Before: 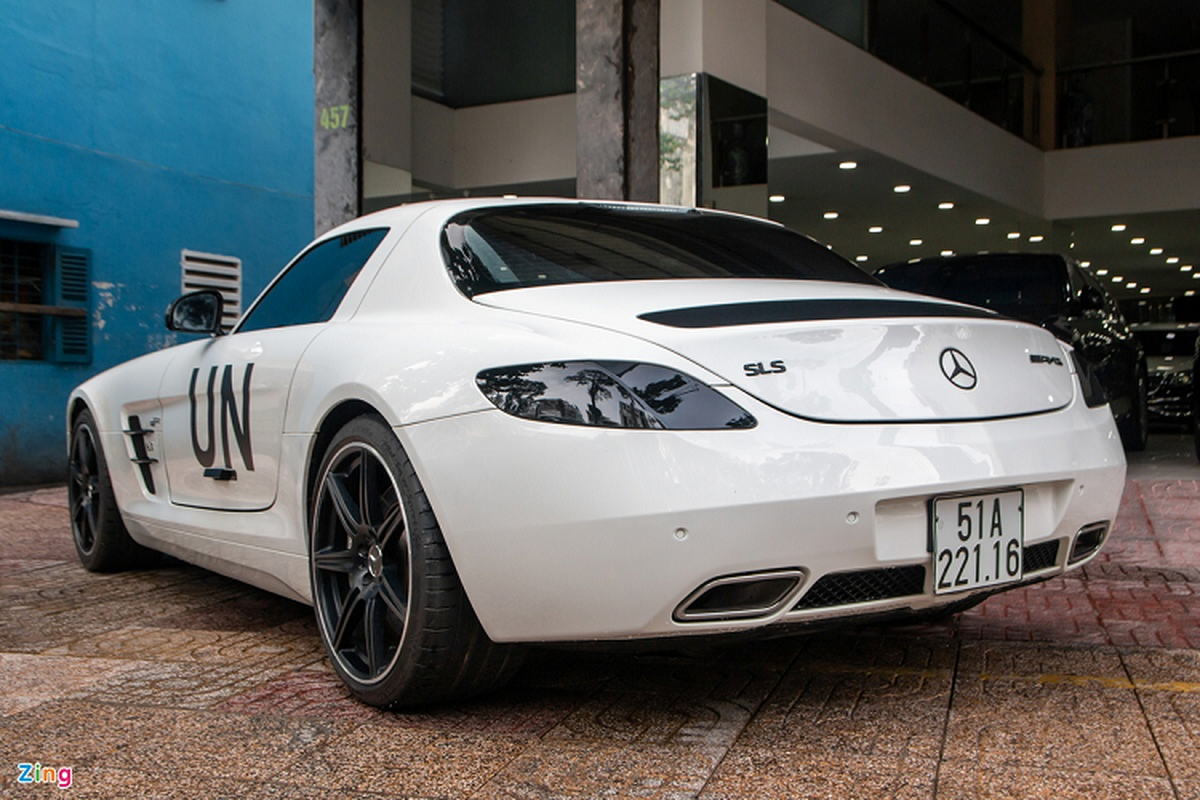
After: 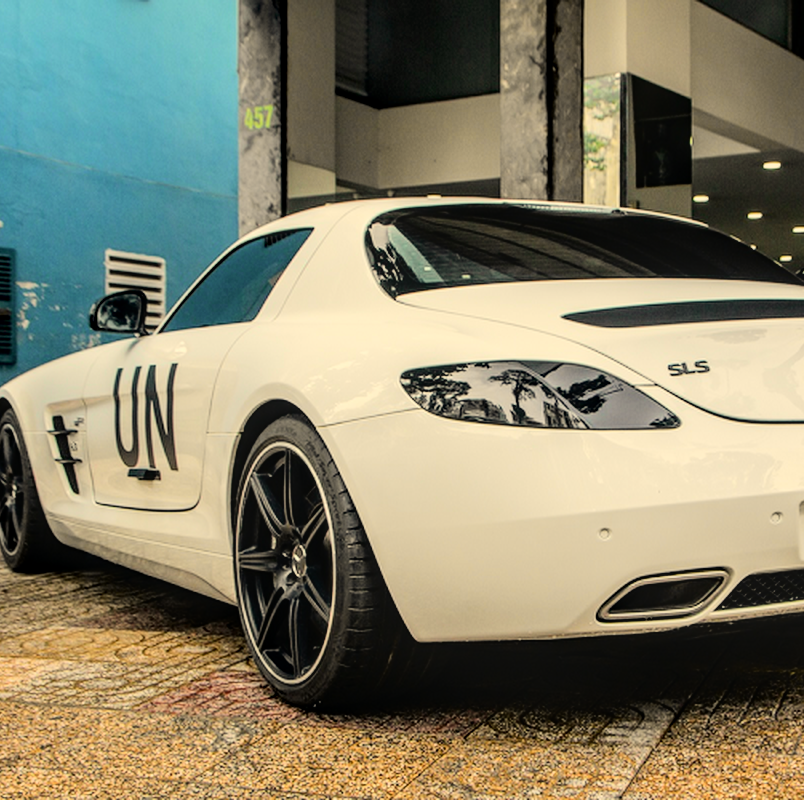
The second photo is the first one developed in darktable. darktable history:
tone equalizer: -8 EV -0.748 EV, -7 EV -0.732 EV, -6 EV -0.572 EV, -5 EV -0.41 EV, -3 EV 0.382 EV, -2 EV 0.6 EV, -1 EV 0.699 EV, +0 EV 0.762 EV
tone curve: curves: ch0 [(0, 0) (0.048, 0.024) (0.099, 0.082) (0.227, 0.255) (0.407, 0.482) (0.543, 0.634) (0.719, 0.77) (0.837, 0.843) (1, 0.906)]; ch1 [(0, 0) (0.3, 0.268) (0.404, 0.374) (0.475, 0.463) (0.501, 0.499) (0.514, 0.502) (0.551, 0.541) (0.643, 0.648) (0.682, 0.674) (0.802, 0.812) (1, 1)]; ch2 [(0, 0) (0.259, 0.207) (0.323, 0.311) (0.364, 0.368) (0.442, 0.461) (0.498, 0.498) (0.531, 0.528) (0.581, 0.602) (0.629, 0.659) (0.768, 0.728) (1, 1)], color space Lab, independent channels, preserve colors none
local contrast: on, module defaults
crop and rotate: left 6.368%, right 26.63%
color correction: highlights a* 2.32, highlights b* 23.35
